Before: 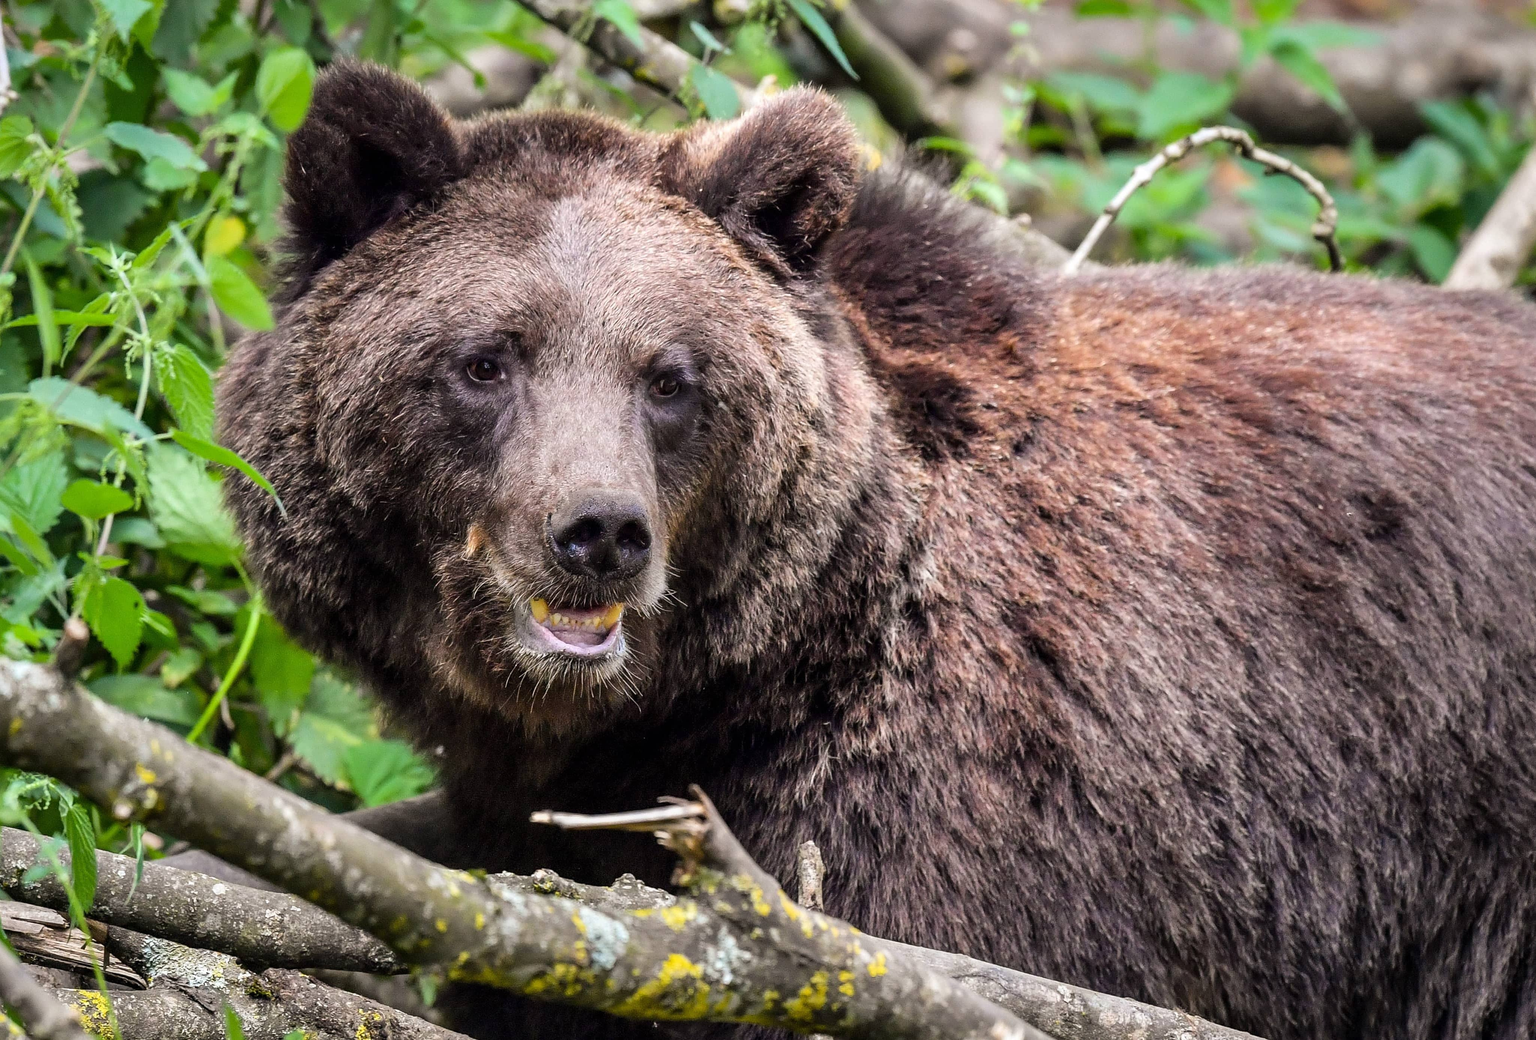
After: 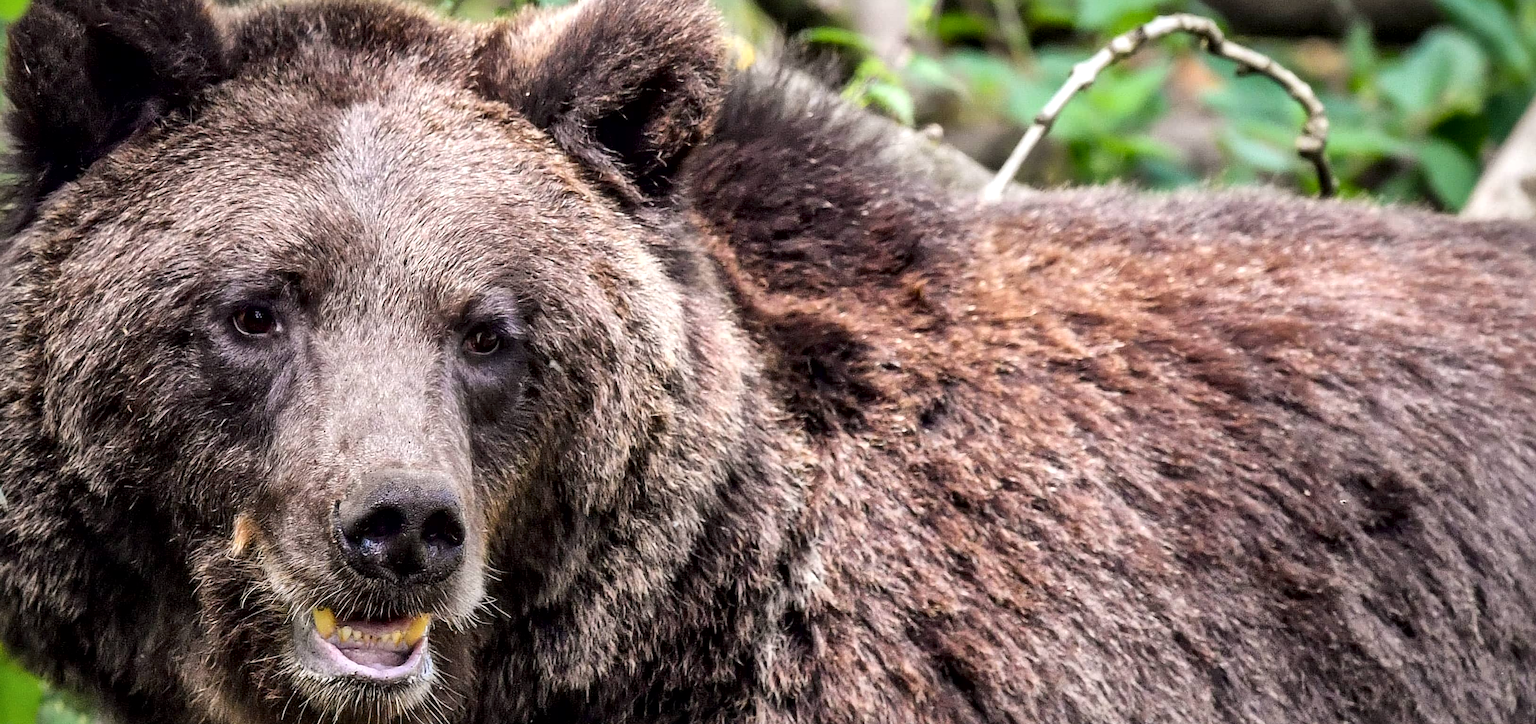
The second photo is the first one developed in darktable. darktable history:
crop: left 18.349%, top 11.128%, right 2.139%, bottom 33.492%
local contrast: mode bilateral grid, contrast 25, coarseness 61, detail 151%, midtone range 0.2
